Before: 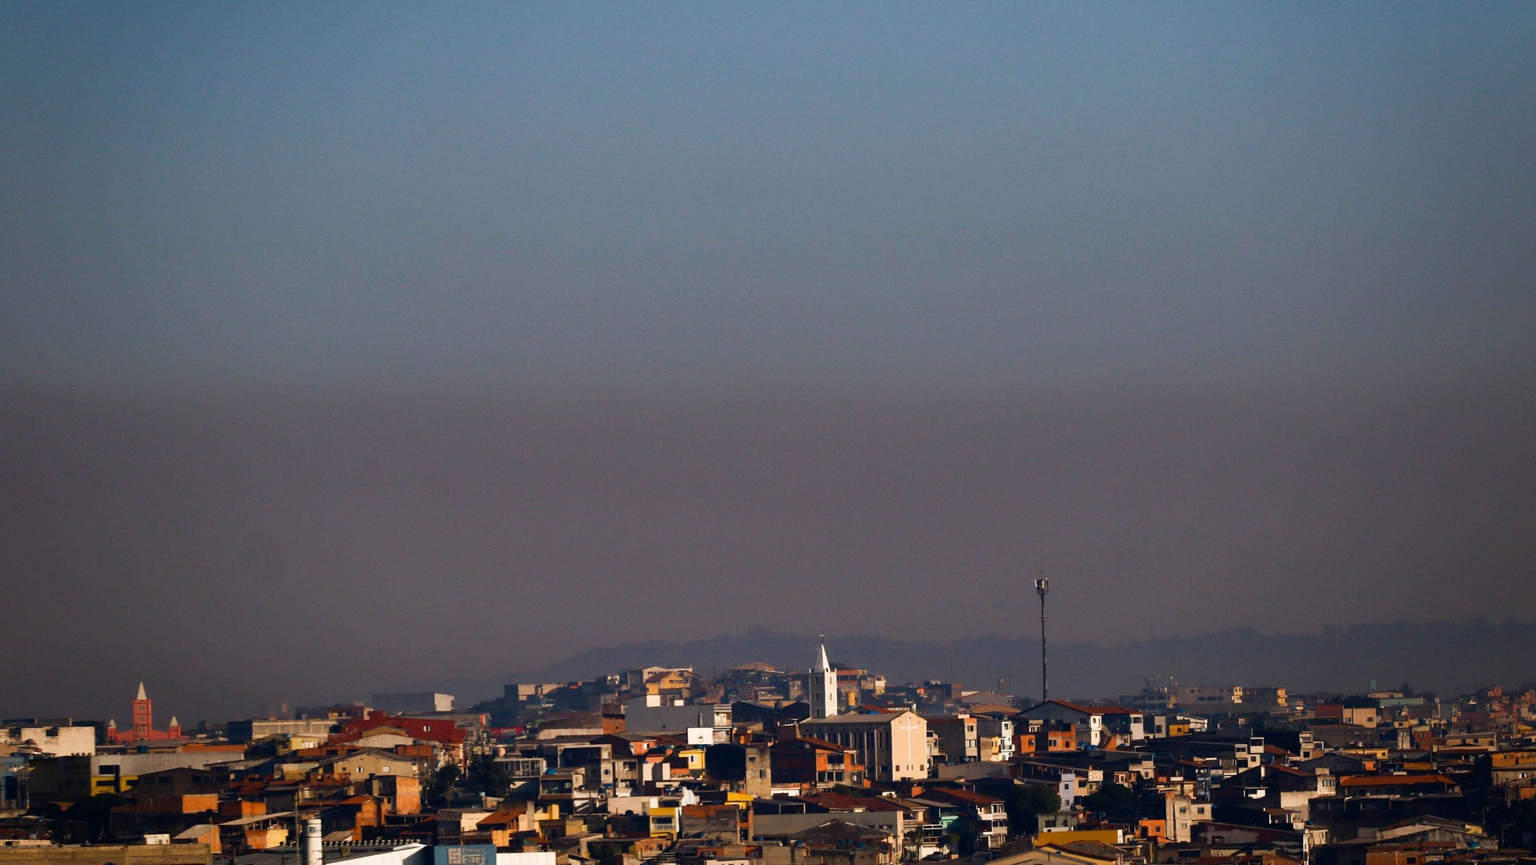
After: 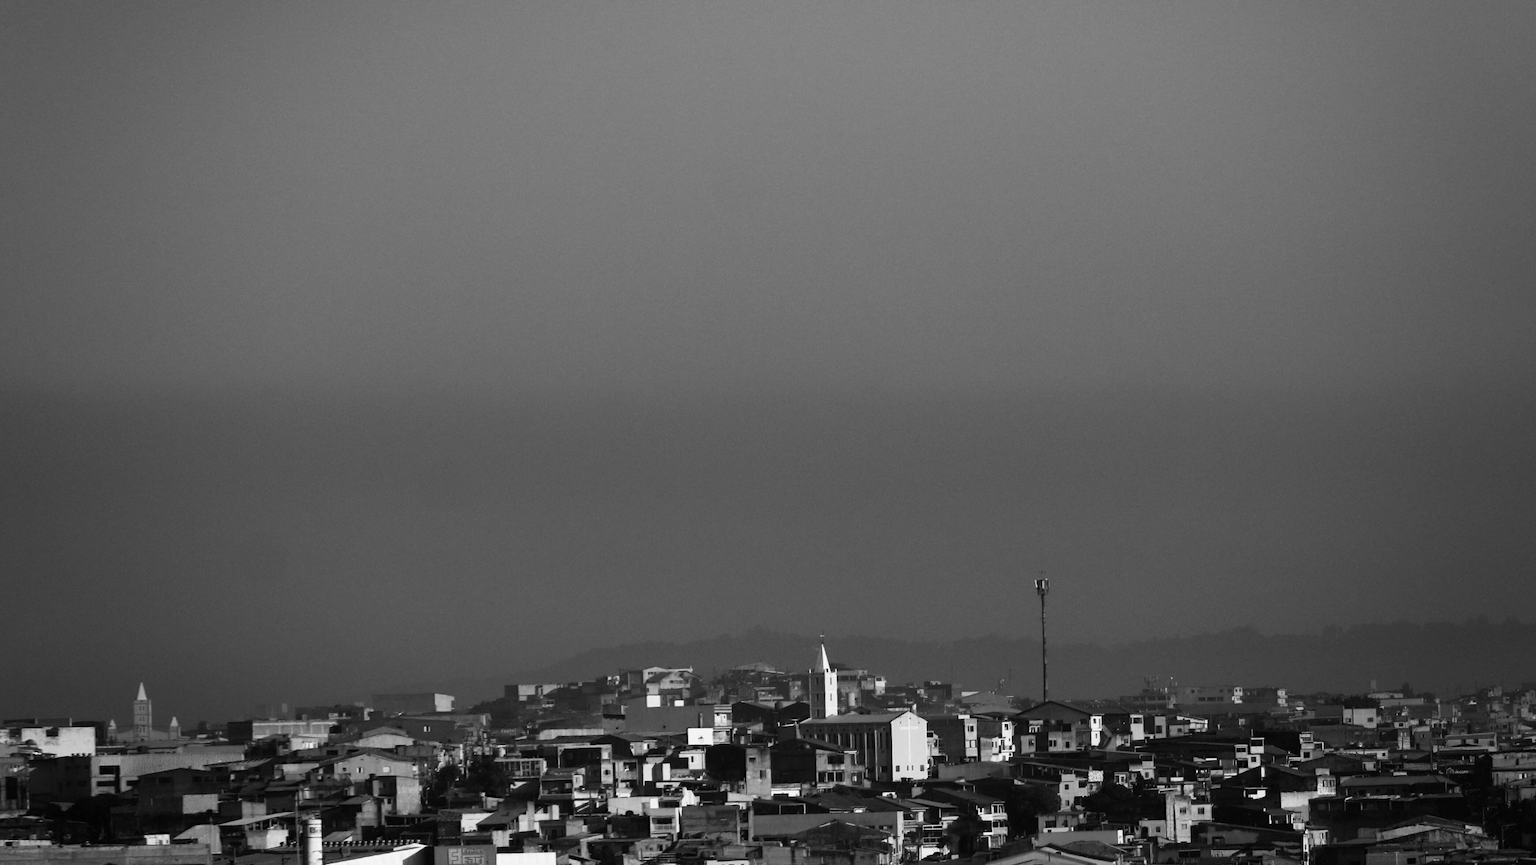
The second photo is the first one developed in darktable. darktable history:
shadows and highlights: shadows 0, highlights 40
monochrome: a 32, b 64, size 2.3
